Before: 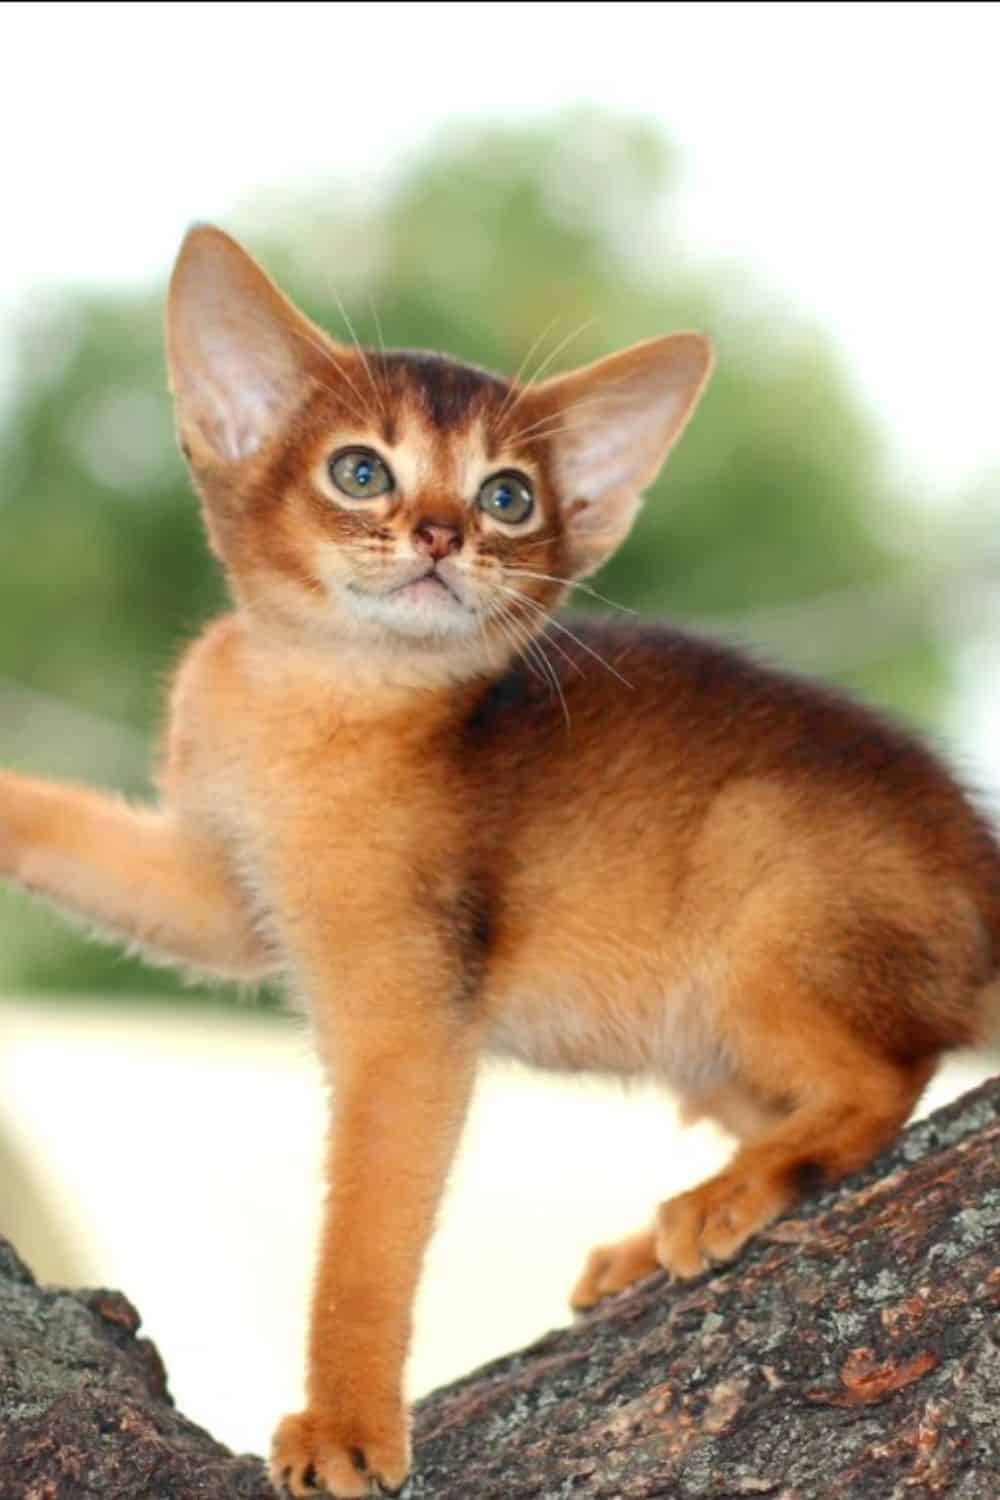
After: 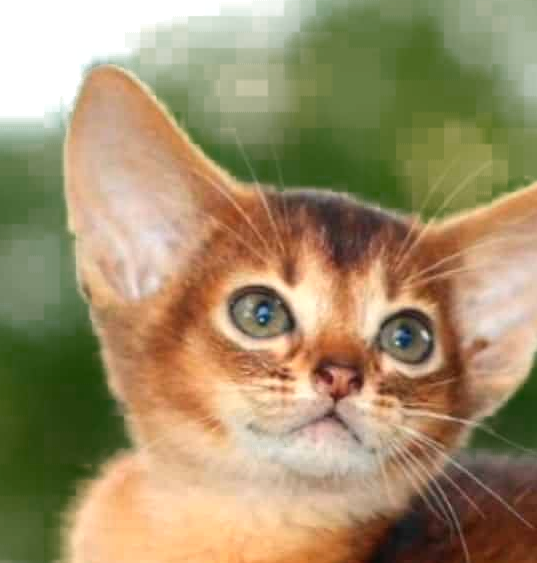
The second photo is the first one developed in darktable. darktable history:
color zones: curves: ch0 [(0.25, 0.5) (0.347, 0.092) (0.75, 0.5)]; ch1 [(0.25, 0.5) (0.33, 0.51) (0.75, 0.5)]
crop: left 10.089%, top 10.691%, right 36.148%, bottom 51.766%
exposure: exposure 0.128 EV, compensate highlight preservation false
